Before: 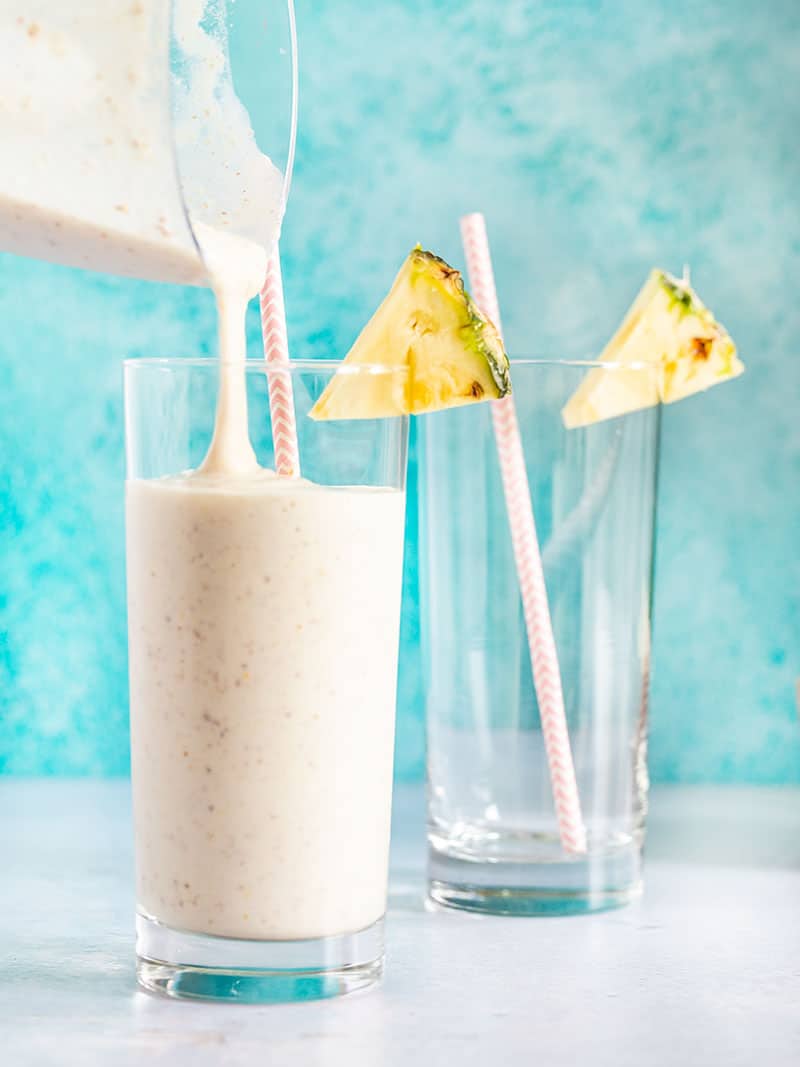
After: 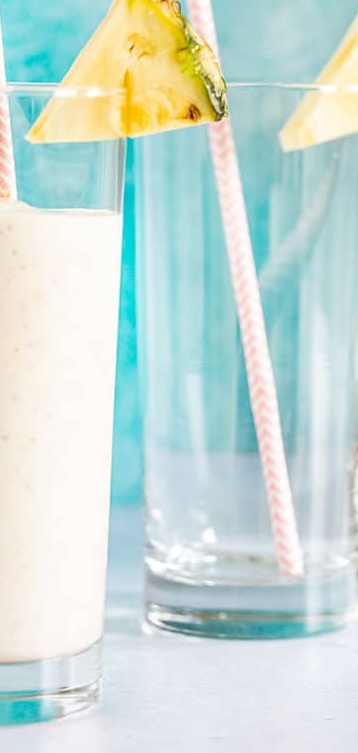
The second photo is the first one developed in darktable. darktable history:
crop: left 35.46%, top 26.001%, right 19.783%, bottom 3.406%
